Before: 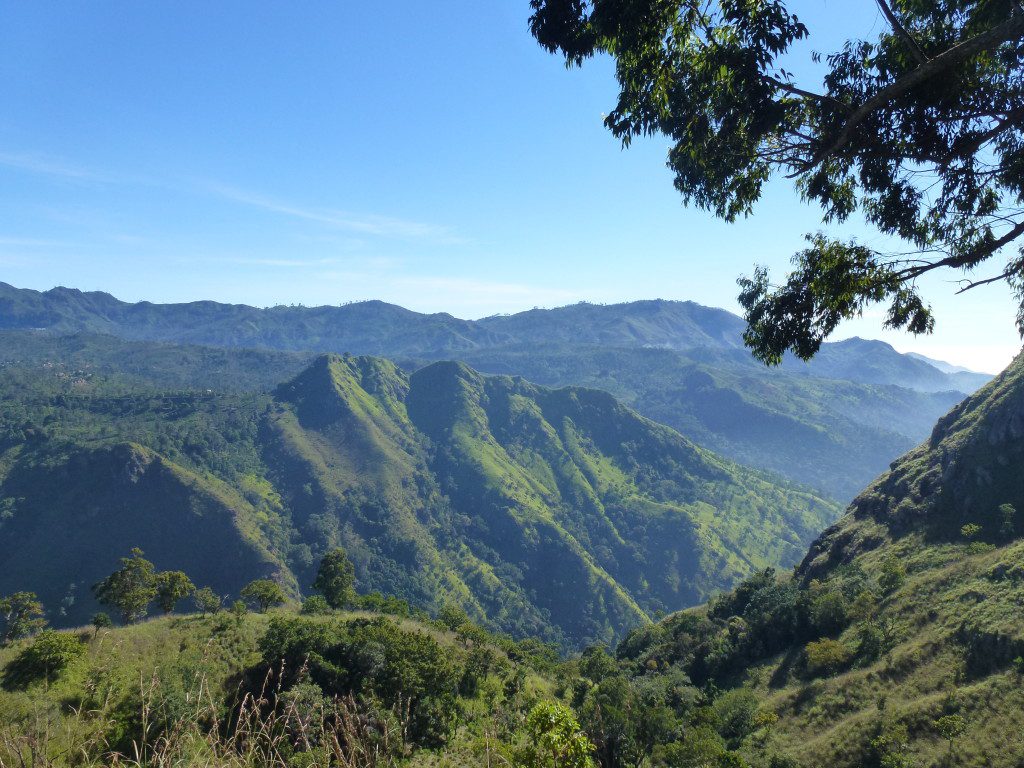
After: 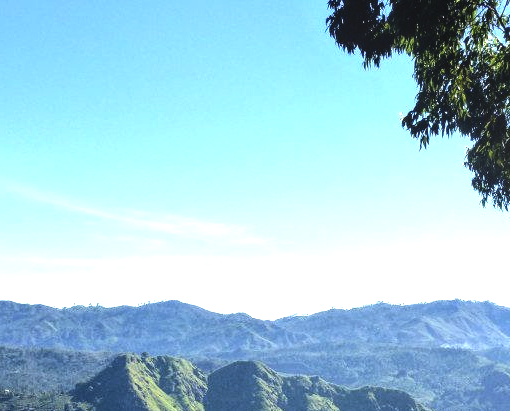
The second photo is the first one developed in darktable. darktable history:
local contrast: on, module defaults
crop: left 19.807%, right 30.355%, bottom 46.445%
tone equalizer: -8 EV -1.08 EV, -7 EV -1.03 EV, -6 EV -0.852 EV, -5 EV -0.607 EV, -3 EV 0.605 EV, -2 EV 0.889 EV, -1 EV 0.988 EV, +0 EV 1.06 EV, edges refinement/feathering 500, mask exposure compensation -1.57 EV, preserve details no
